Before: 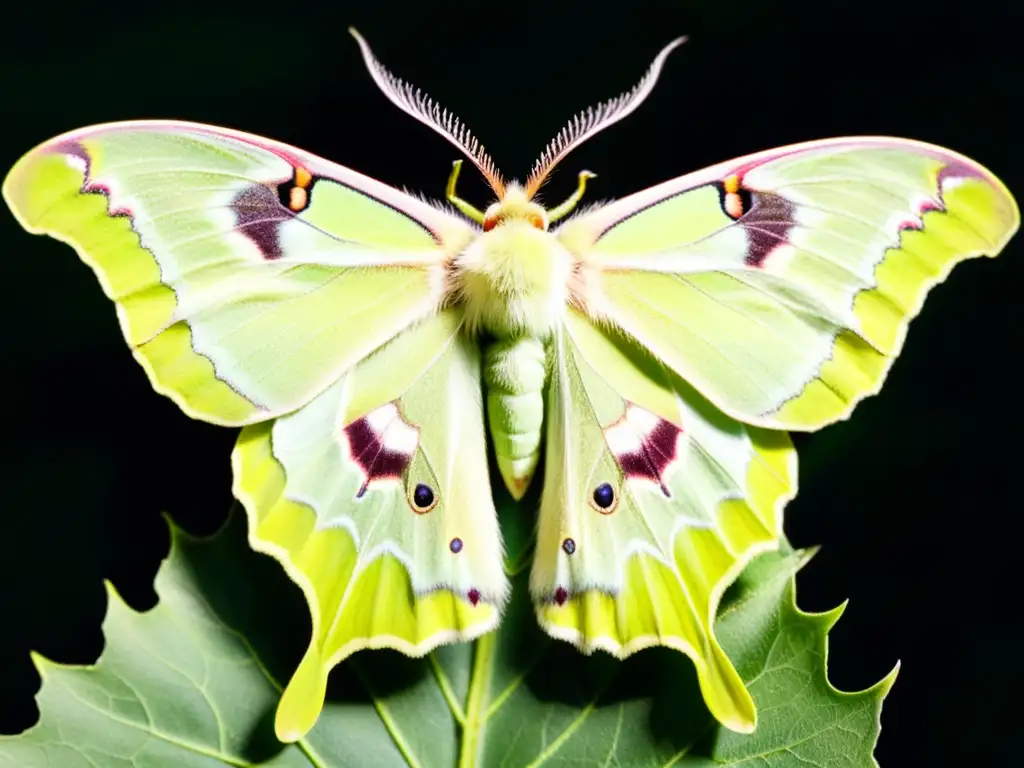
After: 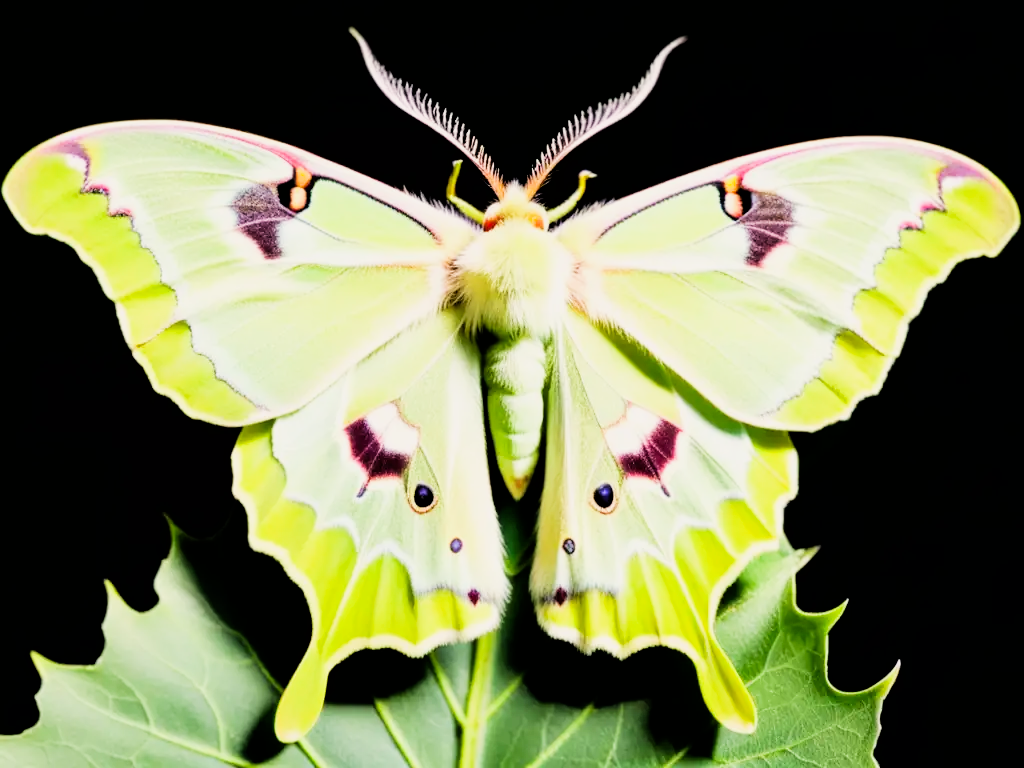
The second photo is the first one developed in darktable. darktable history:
filmic rgb: black relative exposure -5.03 EV, white relative exposure 3.97 EV, hardness 2.91, contrast 1.299, highlights saturation mix -29.16%
exposure: black level correction 0, exposure 0.499 EV, compensate highlight preservation false
color correction: highlights a* 0.69, highlights b* 2.82, saturation 1.07
